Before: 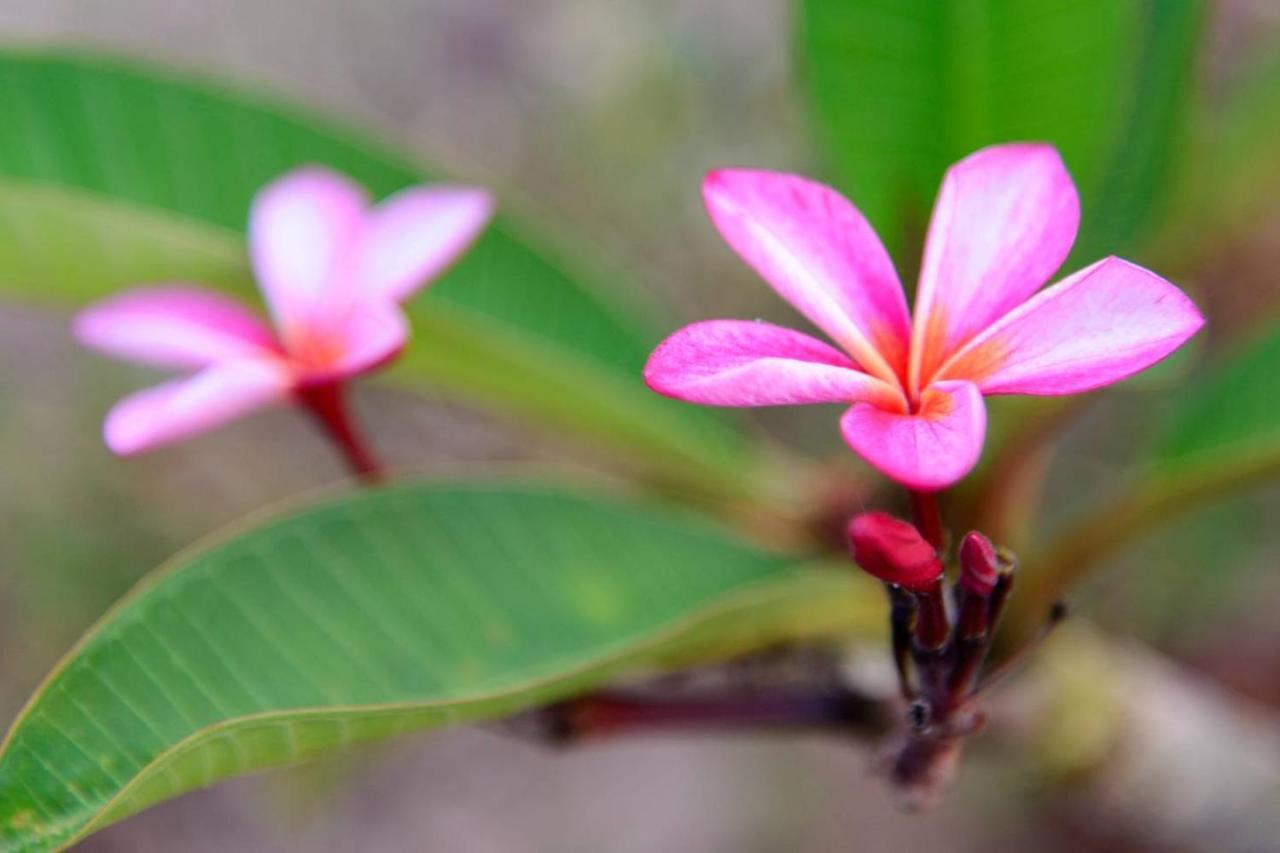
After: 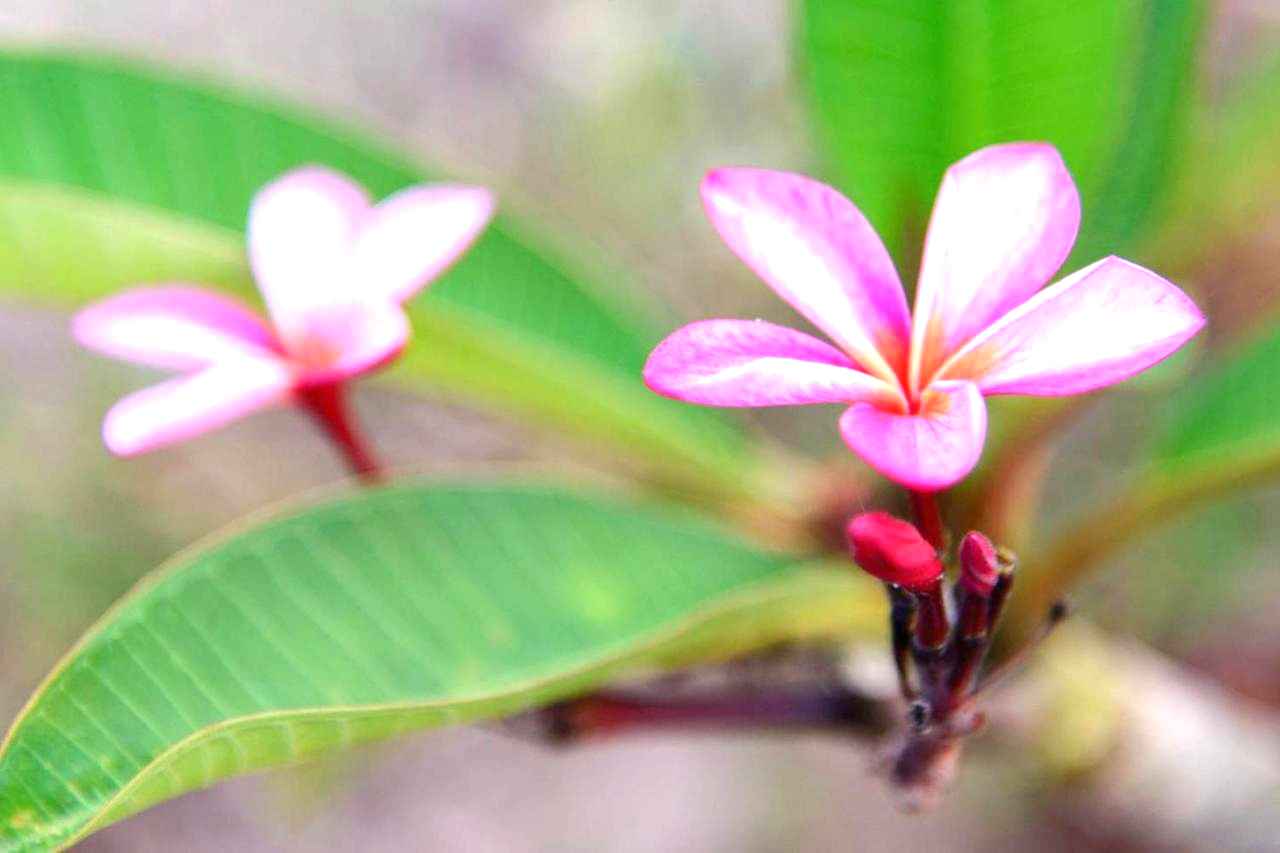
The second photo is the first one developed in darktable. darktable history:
exposure: black level correction 0, exposure 1.015 EV, compensate exposure bias true, compensate highlight preservation false
base curve: curves: ch0 [(0, 0) (0.283, 0.295) (1, 1)], preserve colors none
